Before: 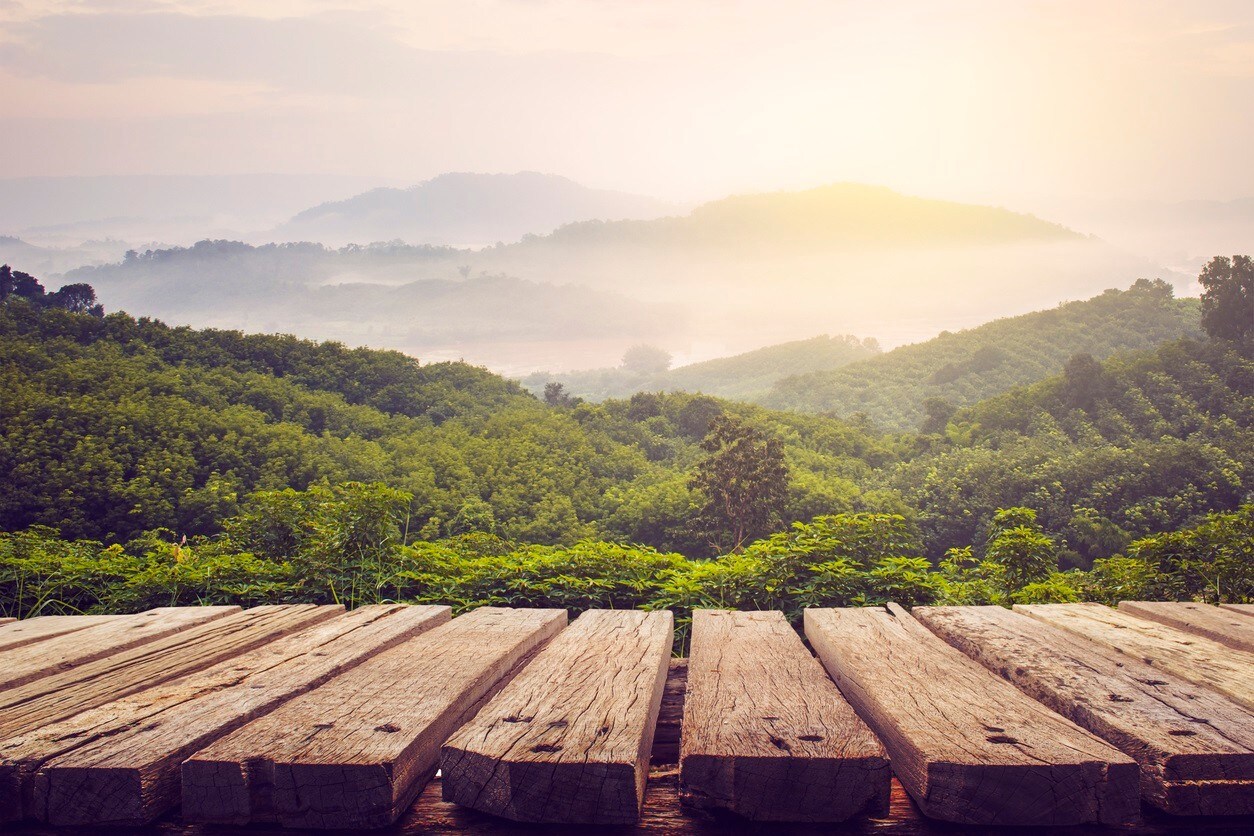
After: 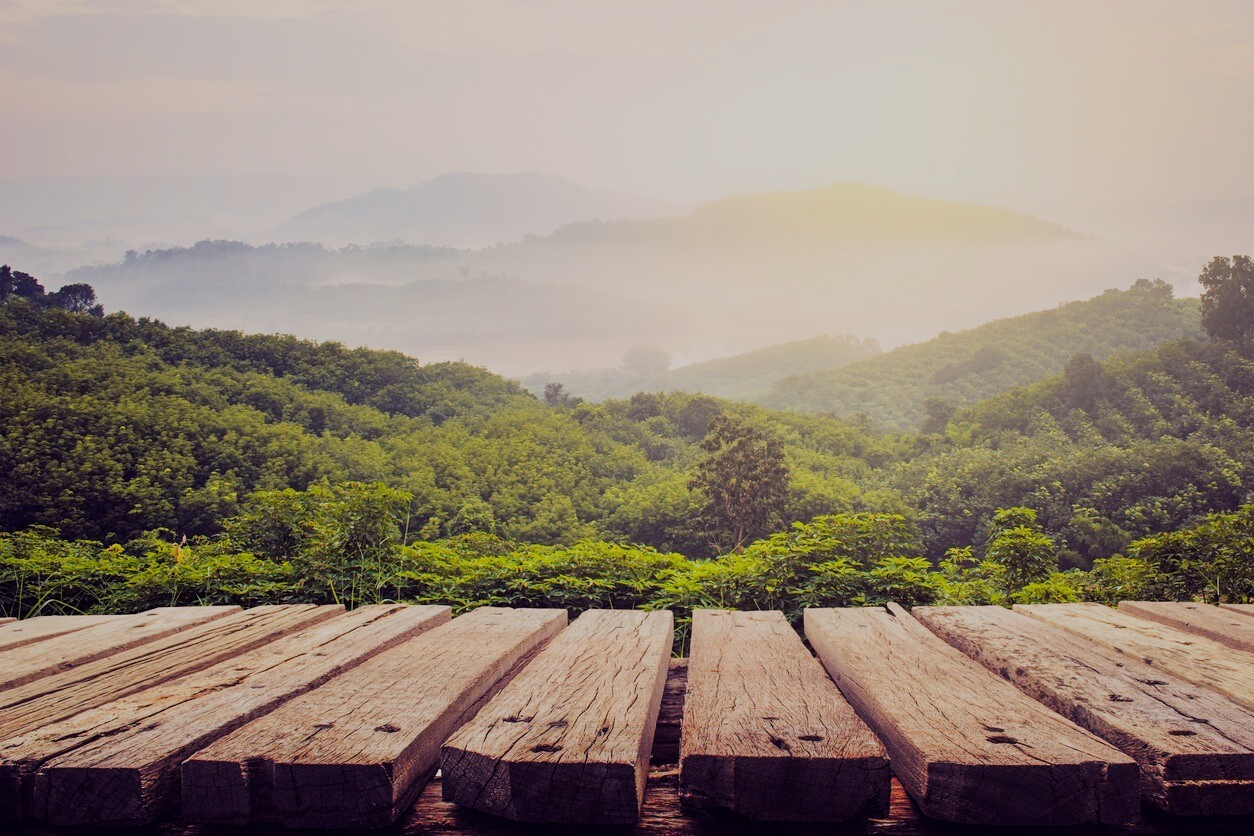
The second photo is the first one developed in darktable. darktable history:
filmic rgb: black relative exposure -6.97 EV, white relative exposure 5.65 EV, hardness 2.86
